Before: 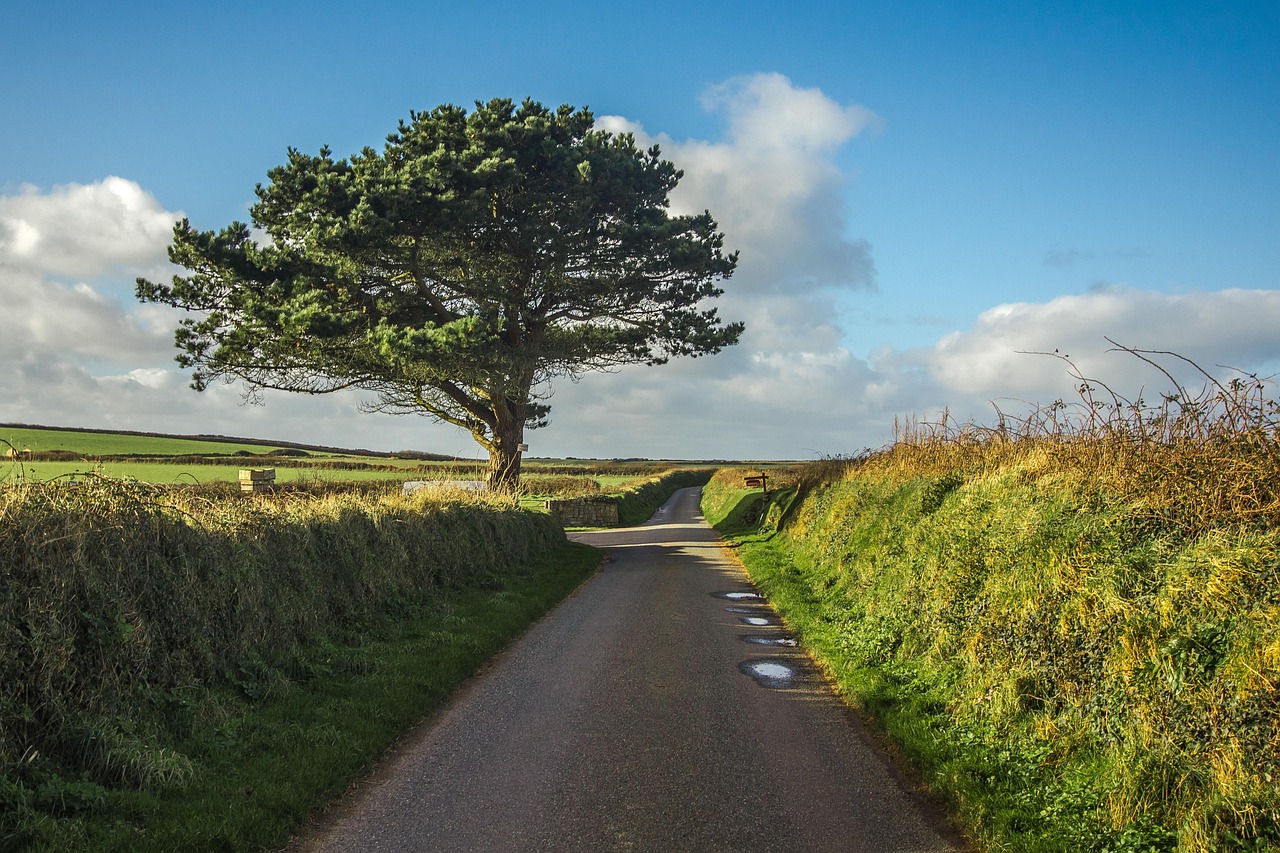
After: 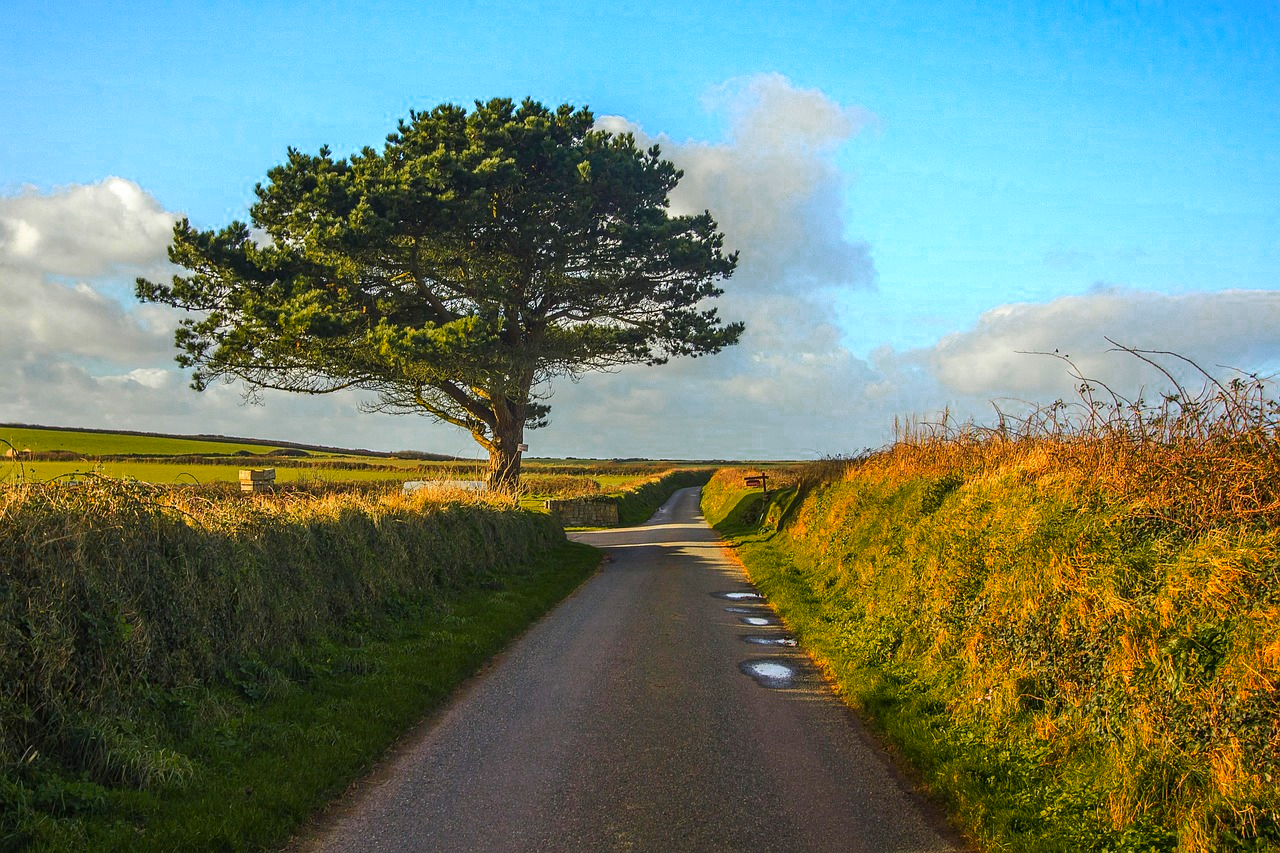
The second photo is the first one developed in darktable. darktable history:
color zones: curves: ch0 [(0.473, 0.374) (0.742, 0.784)]; ch1 [(0.354, 0.737) (0.742, 0.705)]; ch2 [(0.318, 0.421) (0.758, 0.532)]
